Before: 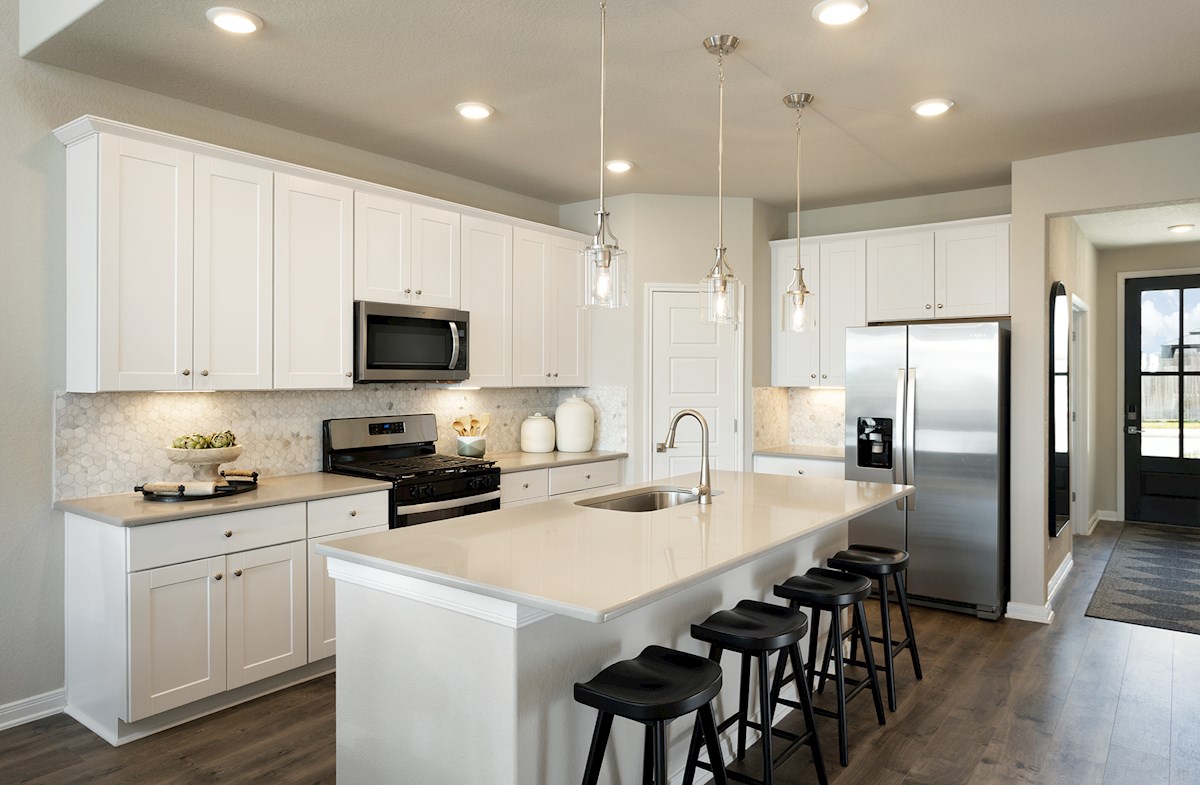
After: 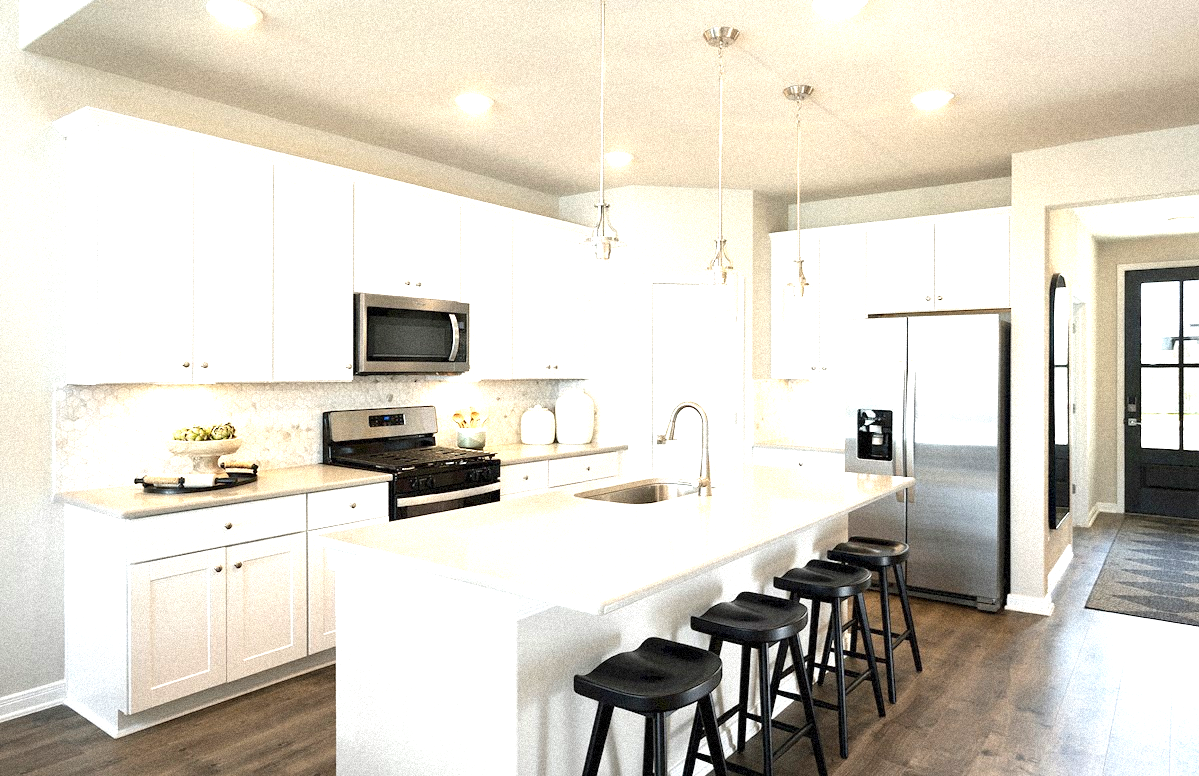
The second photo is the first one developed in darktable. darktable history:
grain: strength 35%, mid-tones bias 0%
exposure: black level correction 0, exposure 1.2 EV, compensate exposure bias true, compensate highlight preservation false
crop: top 1.049%, right 0.001%
